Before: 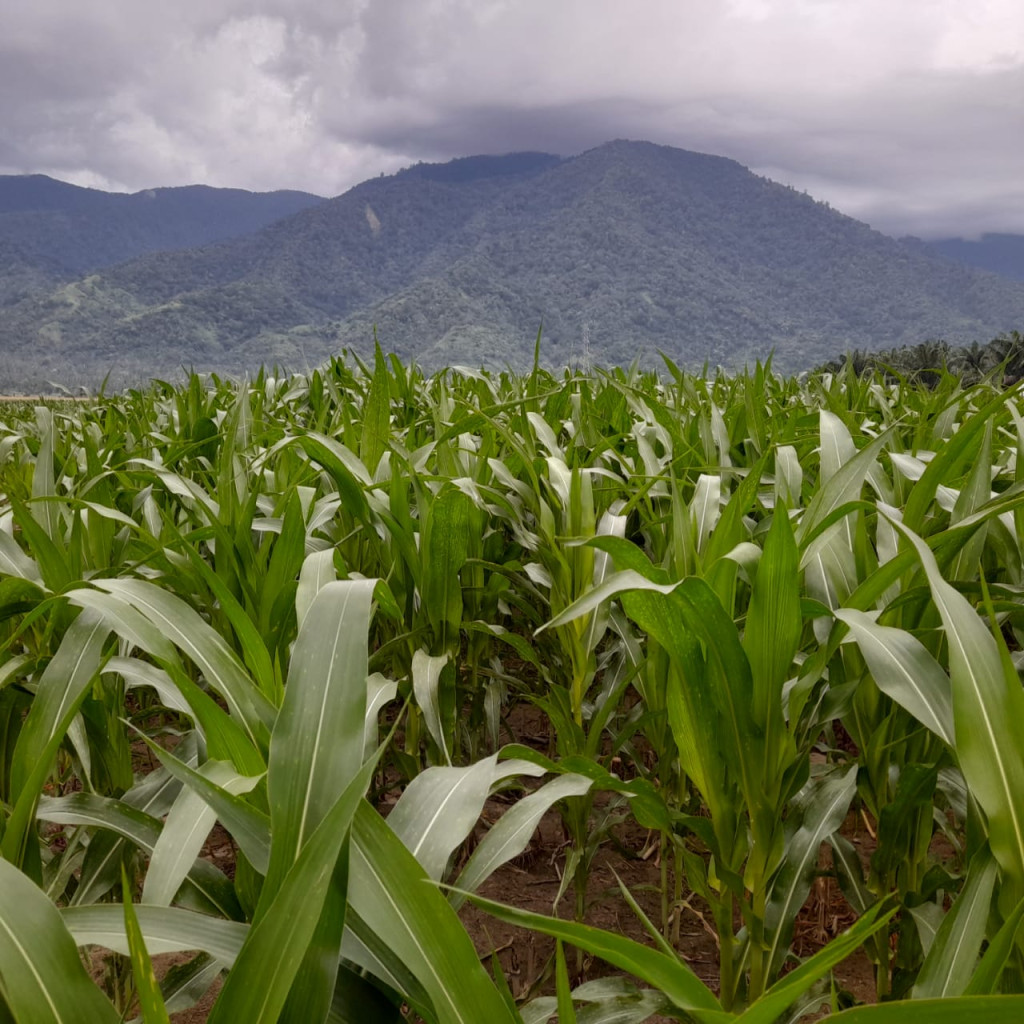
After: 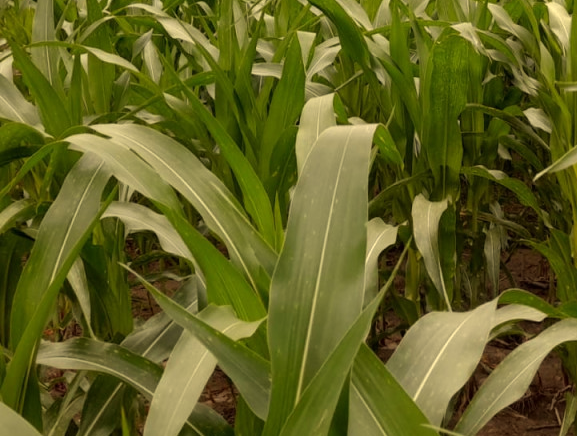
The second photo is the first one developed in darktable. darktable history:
white balance: red 1.08, blue 0.791
crop: top 44.483%, right 43.593%, bottom 12.892%
